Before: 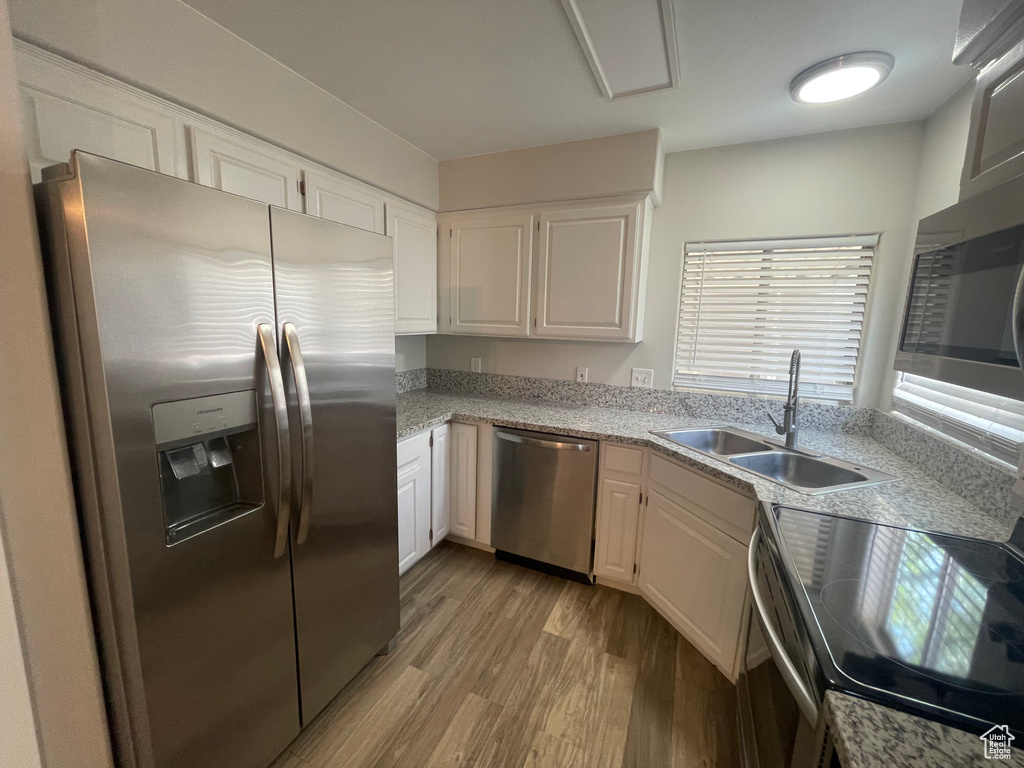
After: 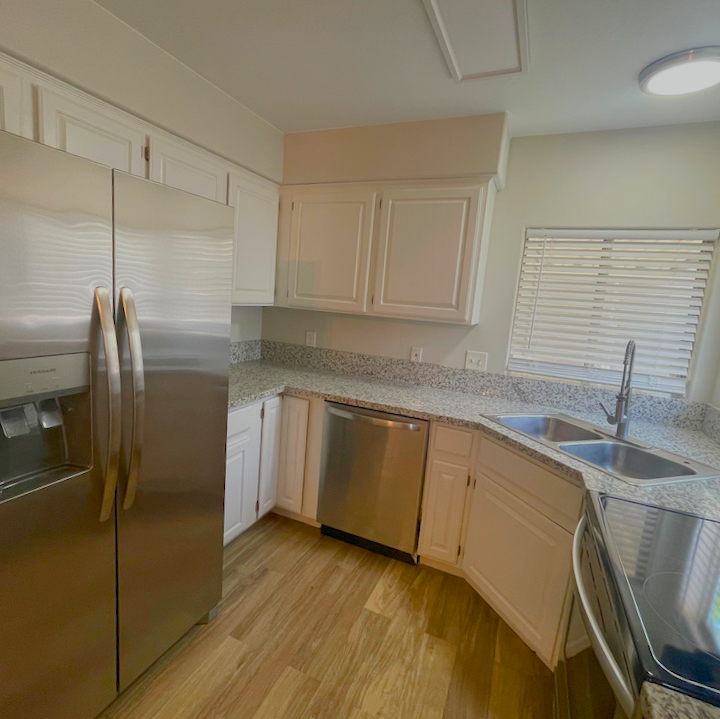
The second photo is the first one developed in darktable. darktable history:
color balance rgb: perceptual saturation grading › global saturation 35.703%, perceptual saturation grading › shadows 35.057%, contrast -29.626%
tone equalizer: on, module defaults
crop and rotate: angle -2.95°, left 13.964%, top 0.019%, right 10.95%, bottom 0.048%
